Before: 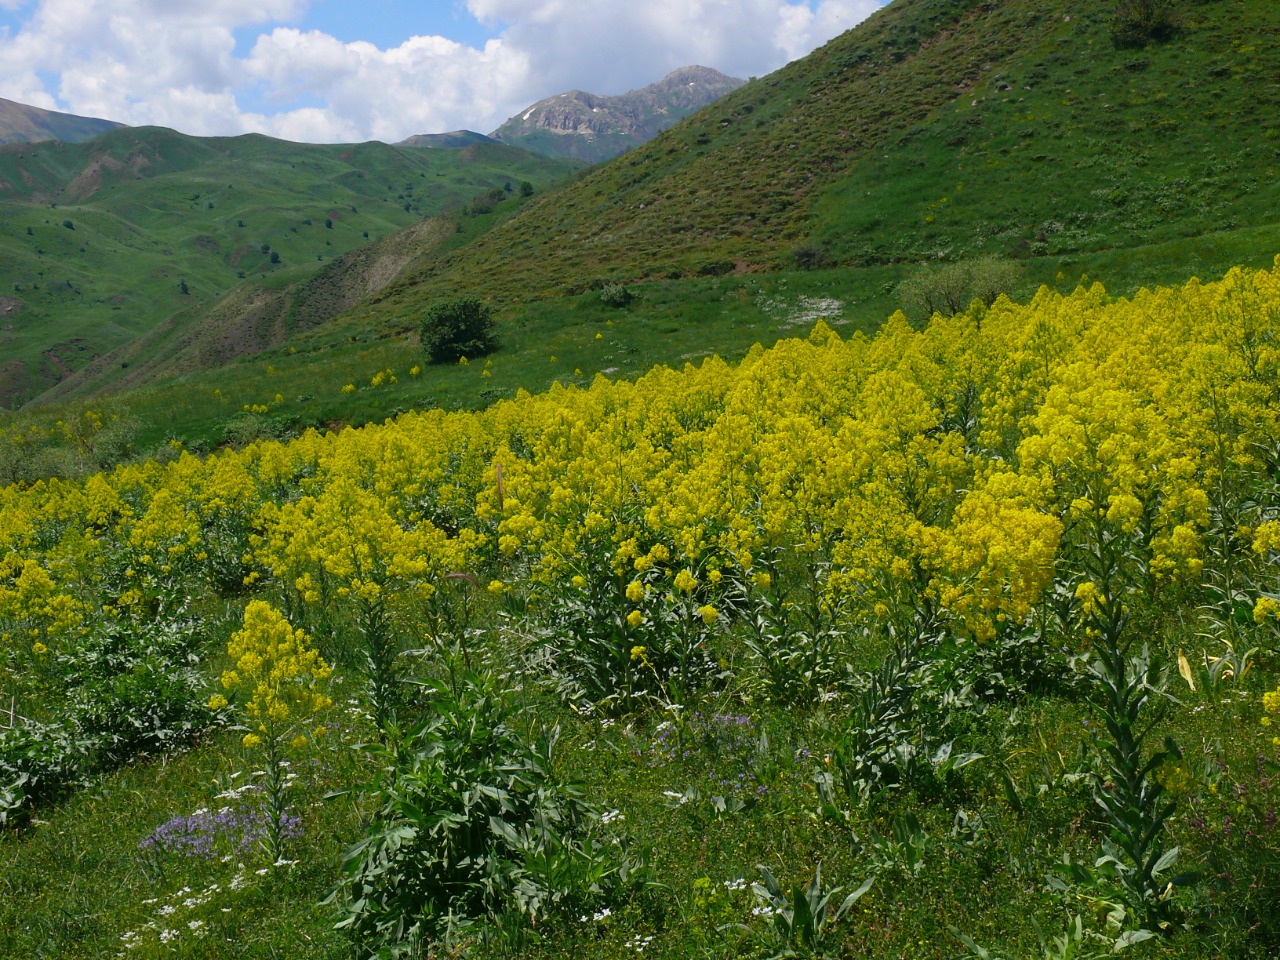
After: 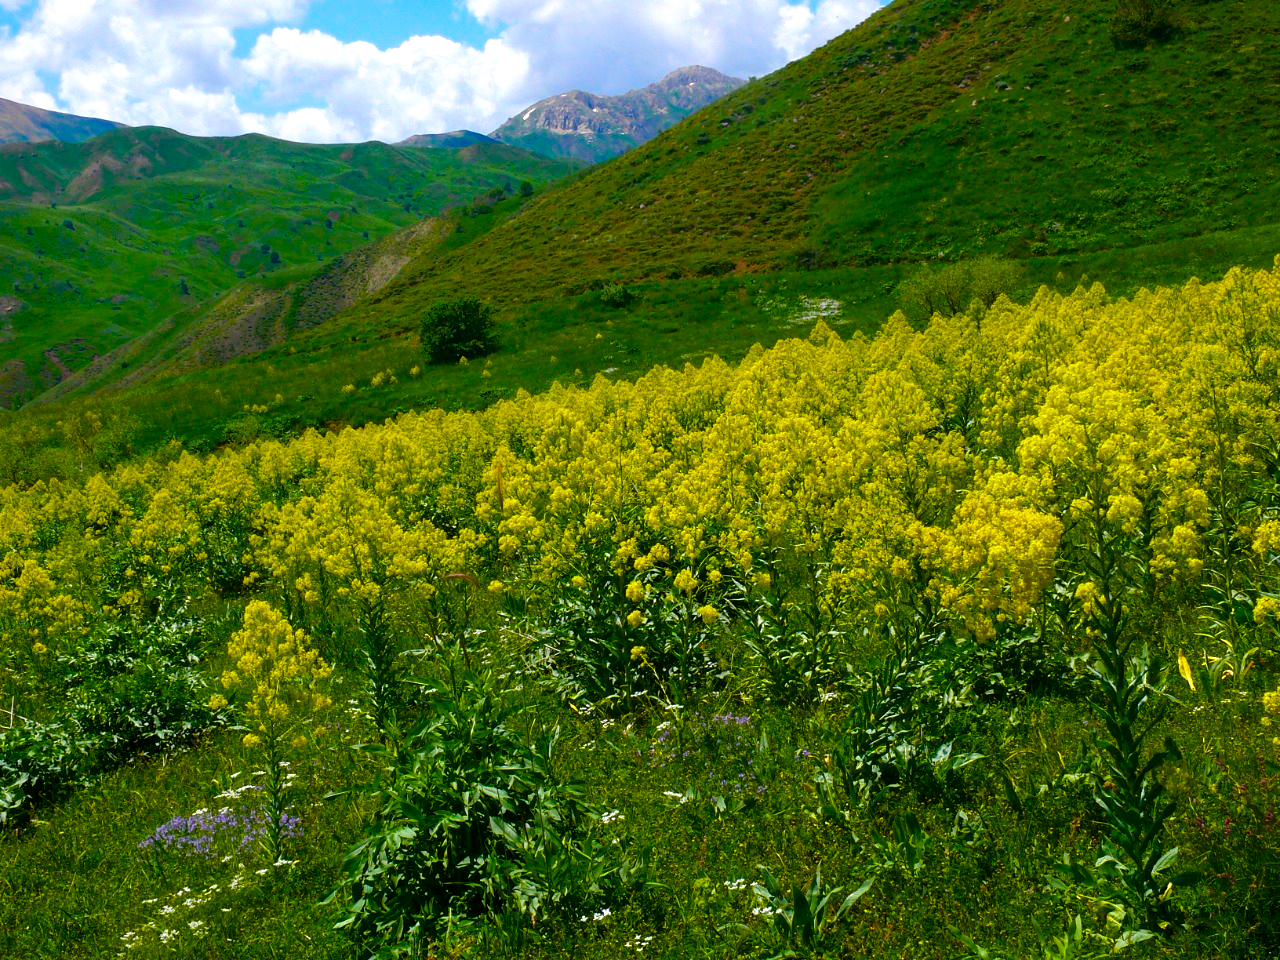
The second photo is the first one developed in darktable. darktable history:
local contrast: highlights 100%, shadows 100%, detail 120%, midtone range 0.2
color balance rgb: linear chroma grading › shadows 10%, linear chroma grading › highlights 10%, linear chroma grading › global chroma 15%, linear chroma grading › mid-tones 15%, perceptual saturation grading › global saturation 40%, perceptual saturation grading › highlights -25%, perceptual saturation grading › mid-tones 35%, perceptual saturation grading › shadows 35%, perceptual brilliance grading › global brilliance 11.29%, global vibrance 11.29%
contrast brightness saturation: contrast 0.03, brightness -0.04
